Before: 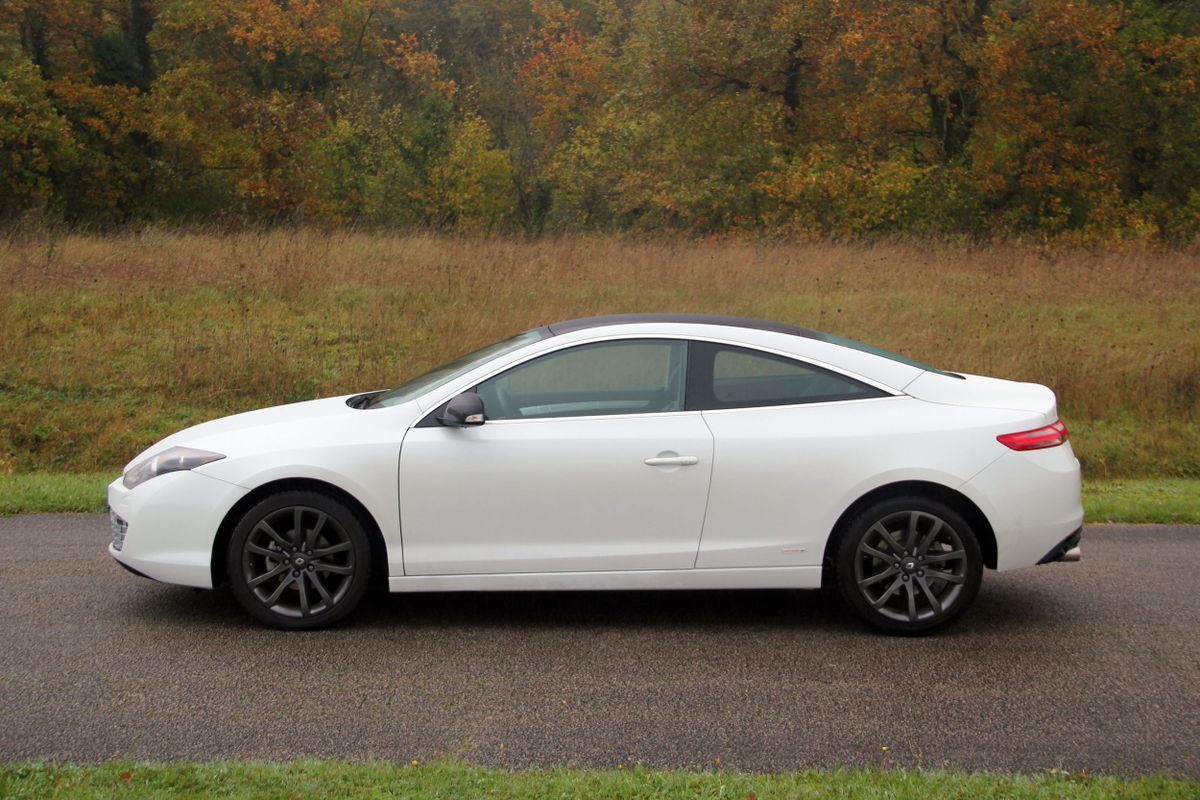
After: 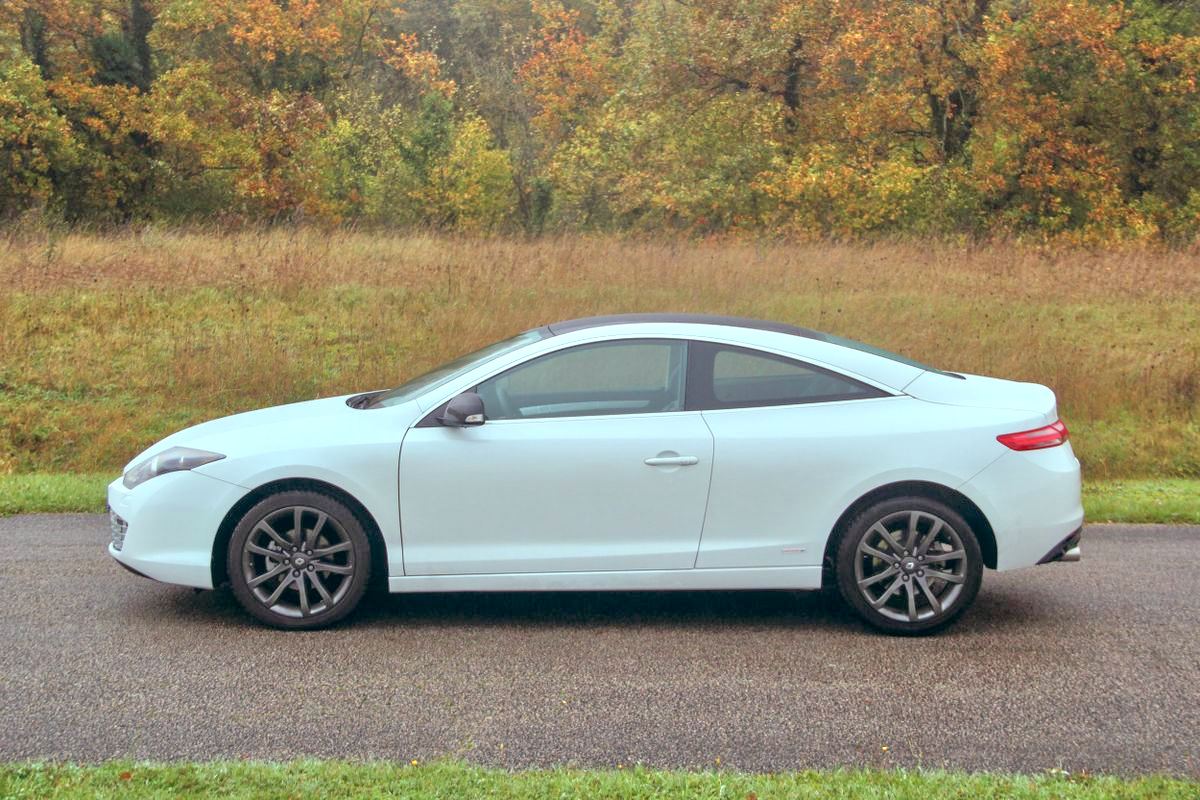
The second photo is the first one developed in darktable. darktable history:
local contrast: on, module defaults
color balance: lift [1.003, 0.993, 1.001, 1.007], gamma [1.018, 1.072, 0.959, 0.928], gain [0.974, 0.873, 1.031, 1.127]
tone equalizer: -8 EV 2 EV, -7 EV 2 EV, -6 EV 2 EV, -5 EV 2 EV, -4 EV 2 EV, -3 EV 1.5 EV, -2 EV 1 EV, -1 EV 0.5 EV
